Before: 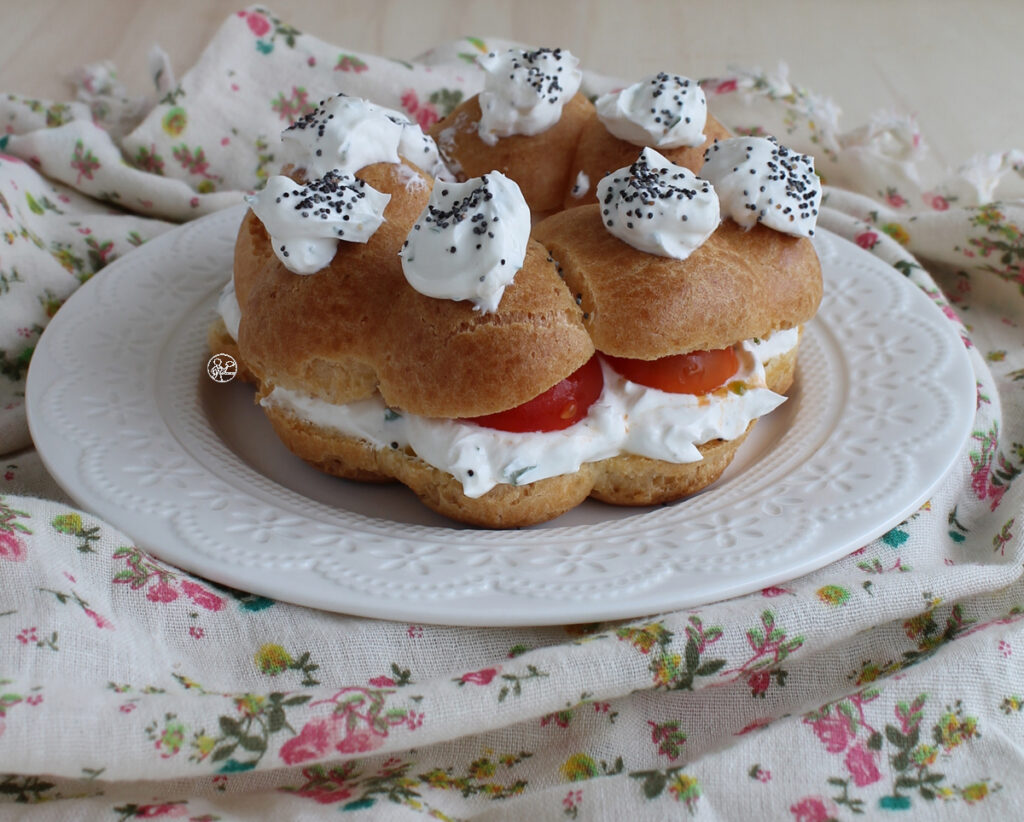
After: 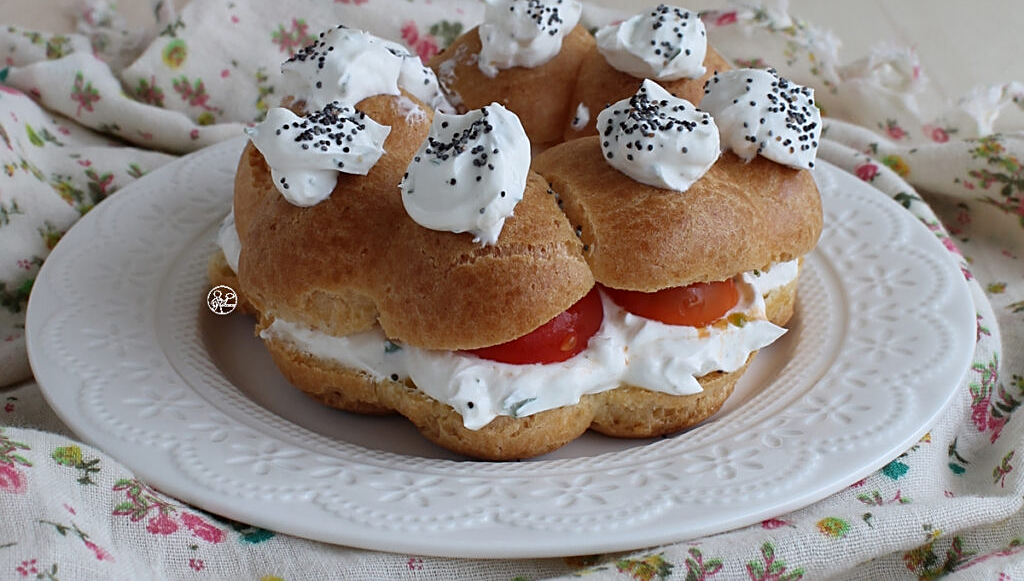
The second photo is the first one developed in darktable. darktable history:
sharpen: amount 0.478
crop and rotate: top 8.293%, bottom 20.996%
